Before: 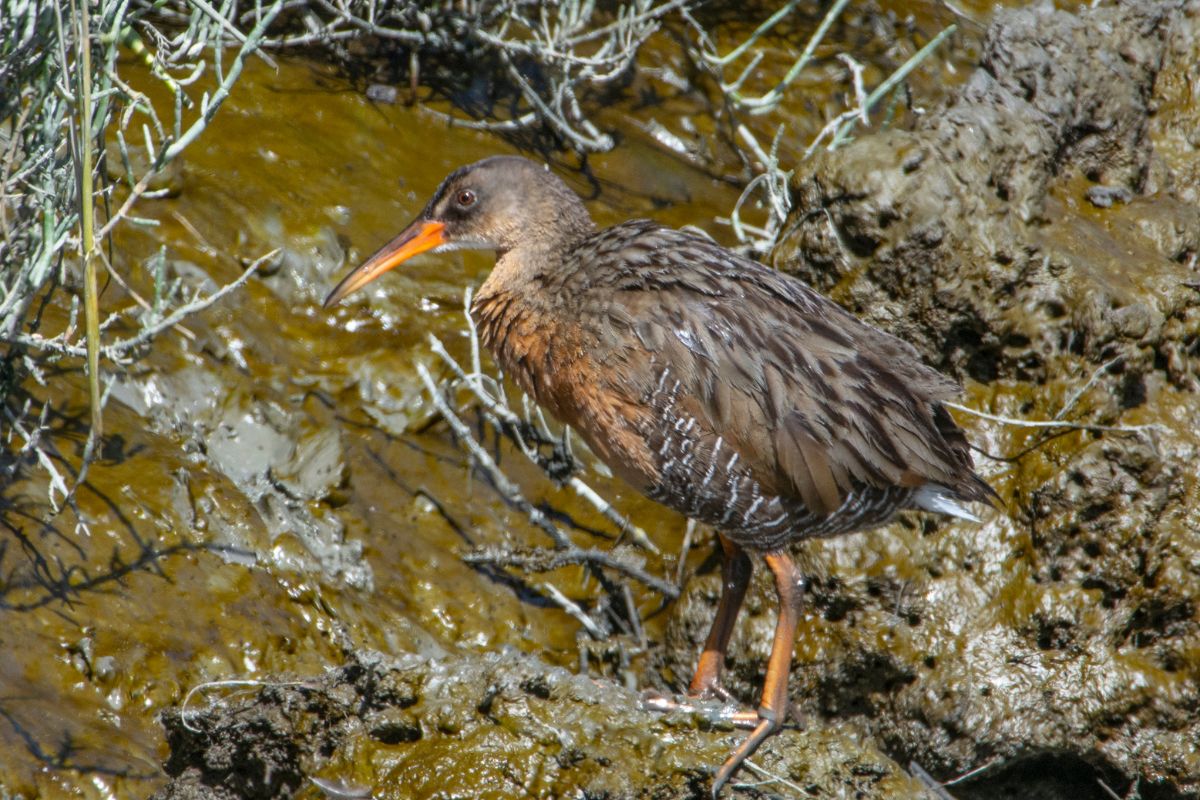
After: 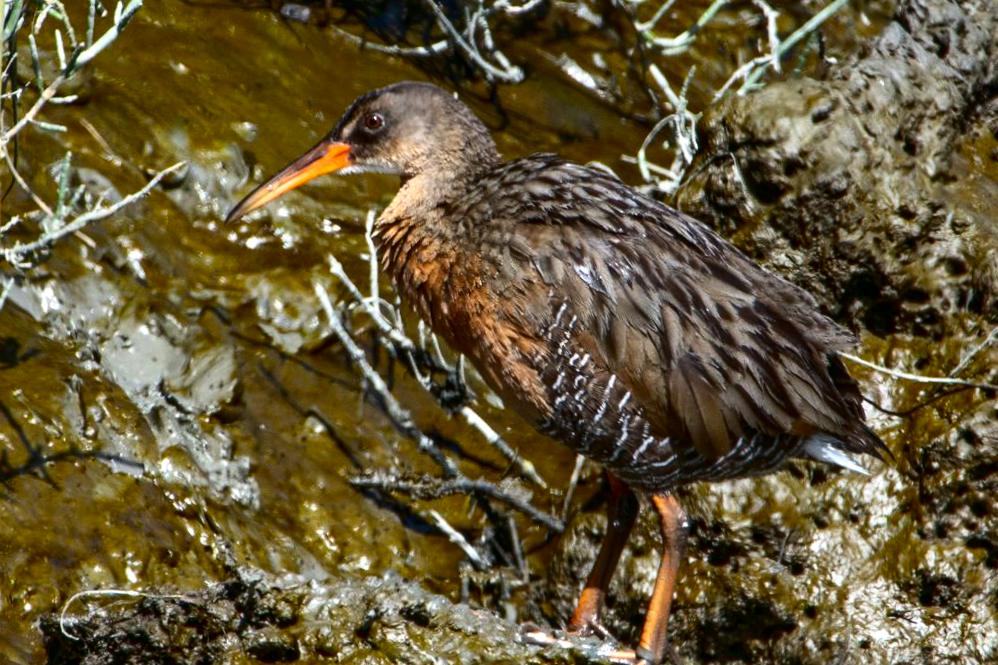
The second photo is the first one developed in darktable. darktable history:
contrast brightness saturation: contrast 0.19, brightness -0.24, saturation 0.11
crop and rotate: angle -3.27°, left 5.211%, top 5.211%, right 4.607%, bottom 4.607%
exposure: exposure 0.367 EV, compensate highlight preservation false
